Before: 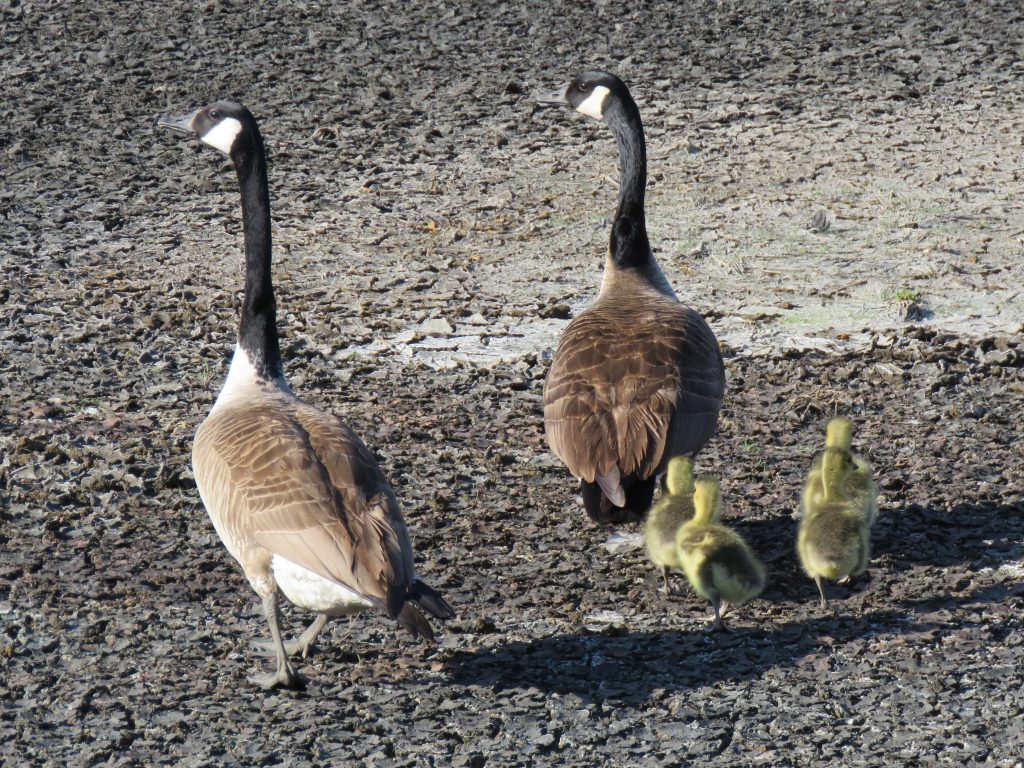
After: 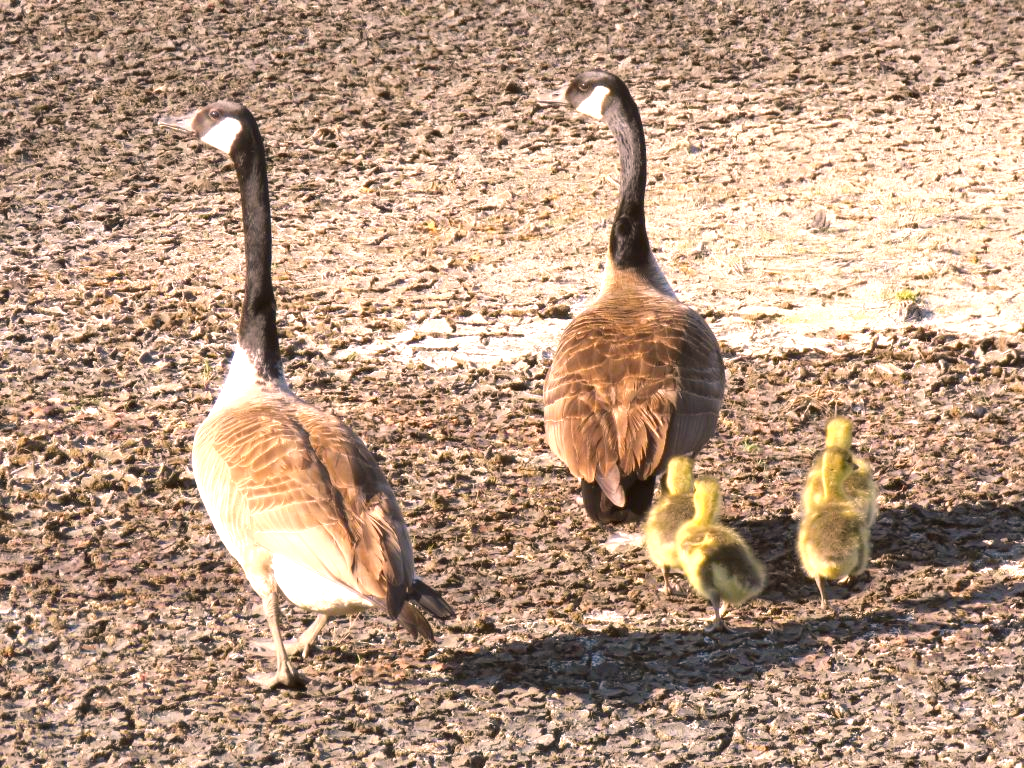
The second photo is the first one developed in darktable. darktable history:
color balance rgb: shadows lift › luminance -5%, shadows lift › chroma 1.1%, shadows lift › hue 219°, power › luminance 10%, power › chroma 2.83%, power › hue 60°, highlights gain › chroma 4.52%, highlights gain › hue 33.33°, saturation formula JzAzBz (2021)
exposure: black level correction 0, exposure 1.125 EV, compensate exposure bias true, compensate highlight preservation false
